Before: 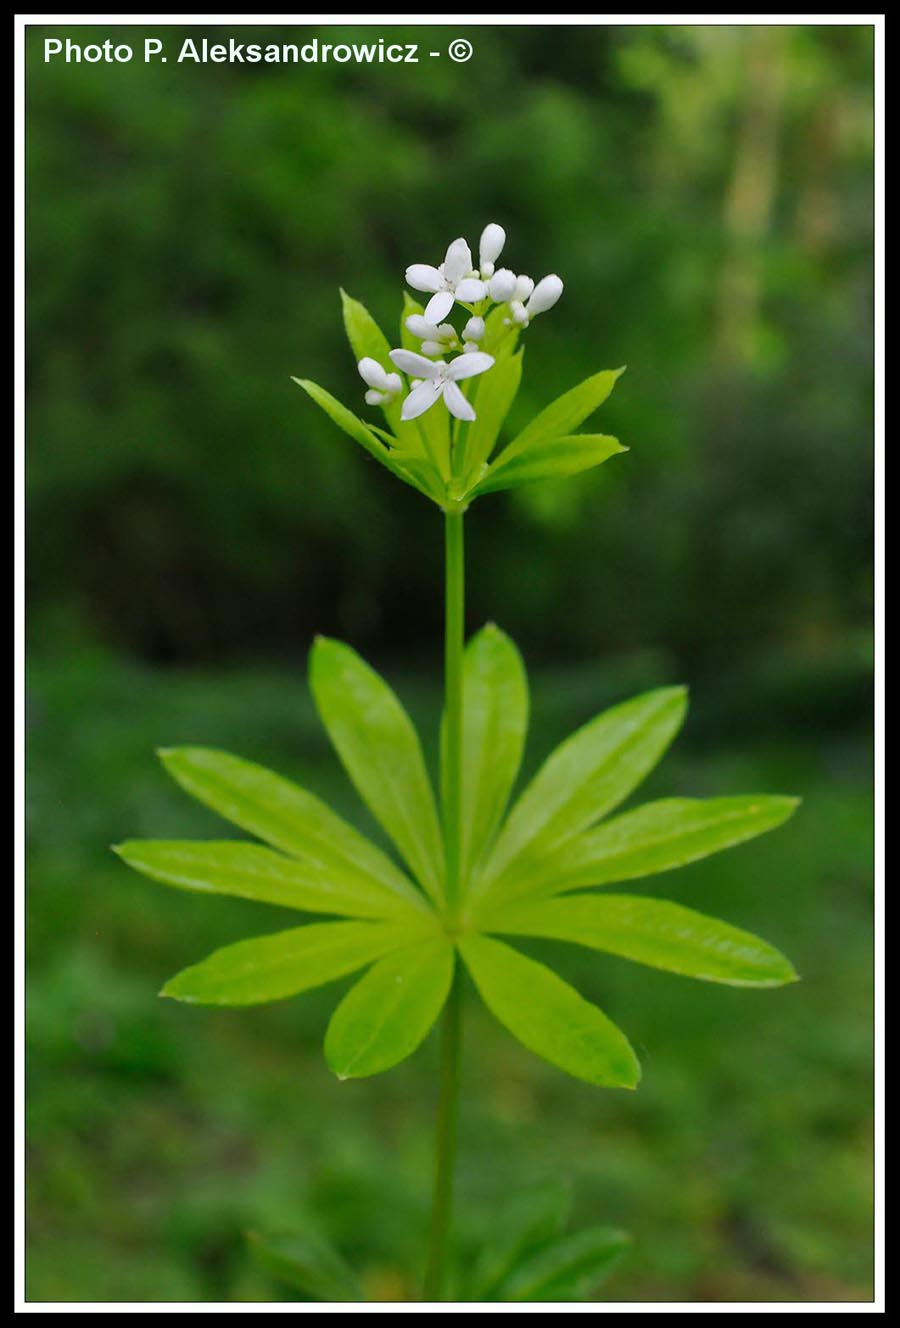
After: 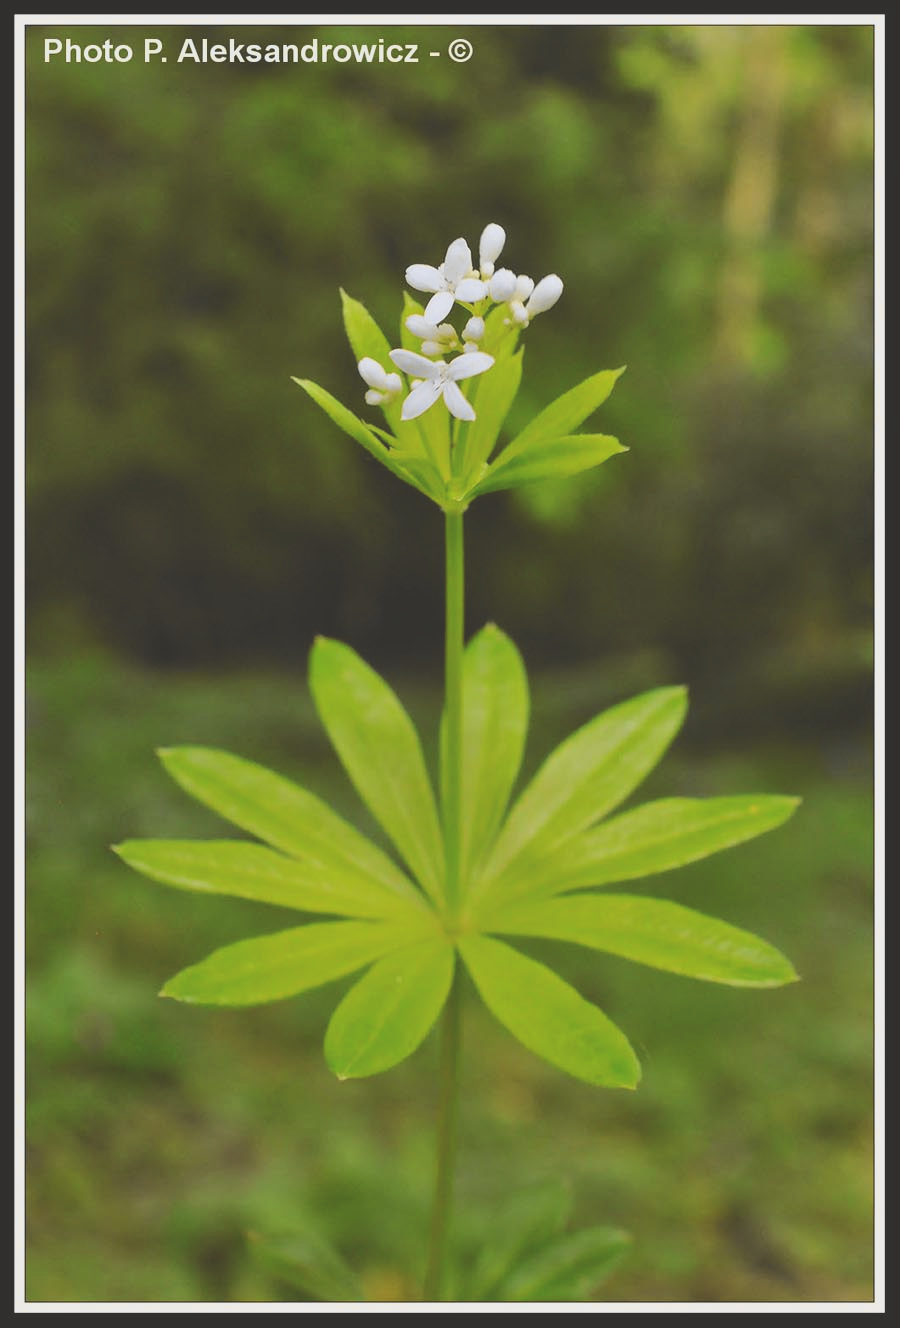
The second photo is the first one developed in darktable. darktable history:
tone curve: curves: ch0 [(0, 0.017) (0.239, 0.277) (0.508, 0.593) (0.826, 0.855) (1, 0.945)]; ch1 [(0, 0) (0.401, 0.42) (0.442, 0.47) (0.492, 0.498) (0.511, 0.504) (0.555, 0.586) (0.681, 0.739) (1, 1)]; ch2 [(0, 0) (0.411, 0.433) (0.5, 0.504) (0.545, 0.574) (1, 1)], color space Lab, independent channels, preserve colors none
exposure: black level correction -0.025, exposure -0.117 EV, compensate highlight preservation false
